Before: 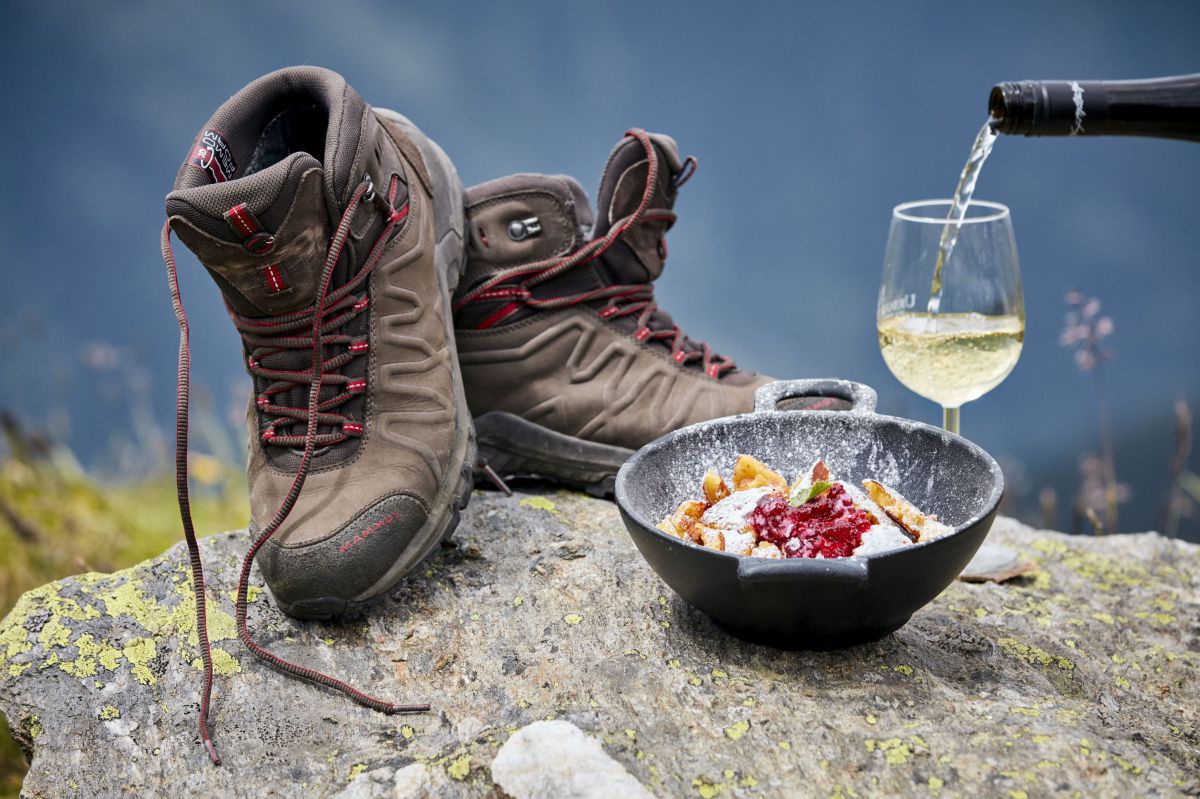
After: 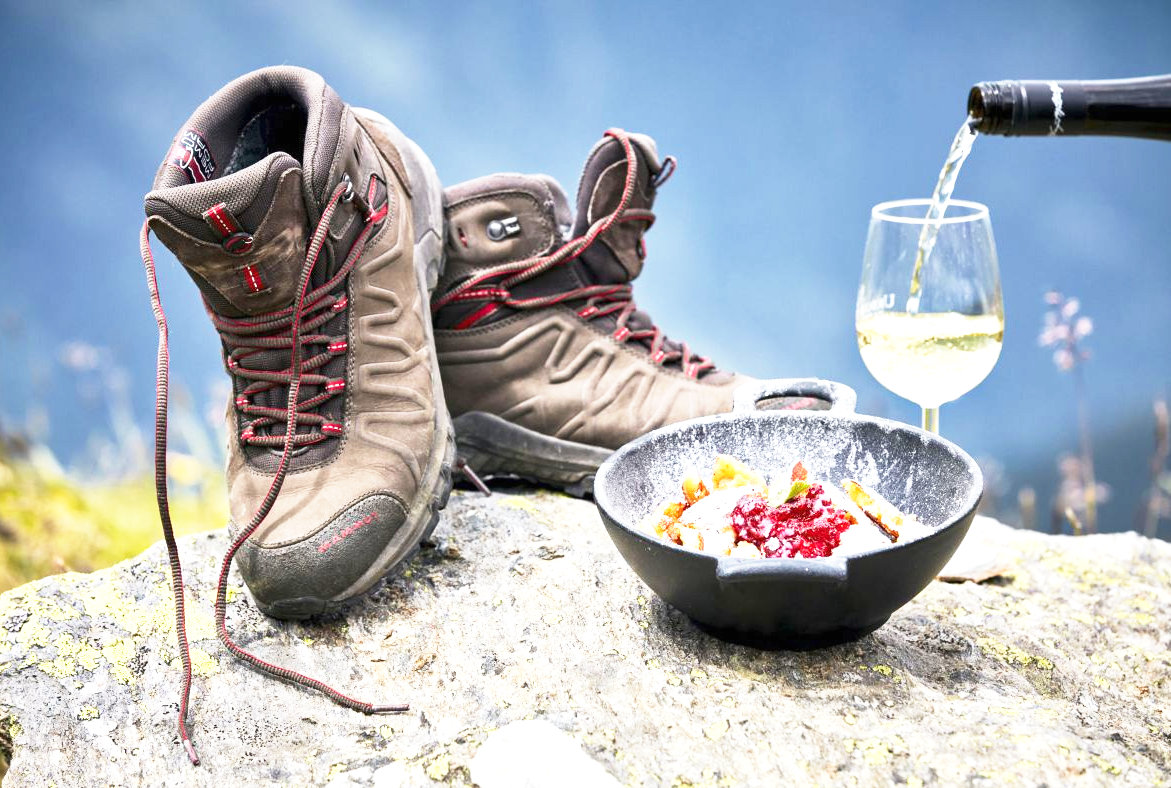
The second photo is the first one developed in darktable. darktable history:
exposure: black level correction 0, exposure 0.9 EV, compensate exposure bias true, compensate highlight preservation false
base curve: curves: ch0 [(0, 0) (0.579, 0.807) (1, 1)], preserve colors none
crop and rotate: left 1.774%, right 0.633%, bottom 1.28%
